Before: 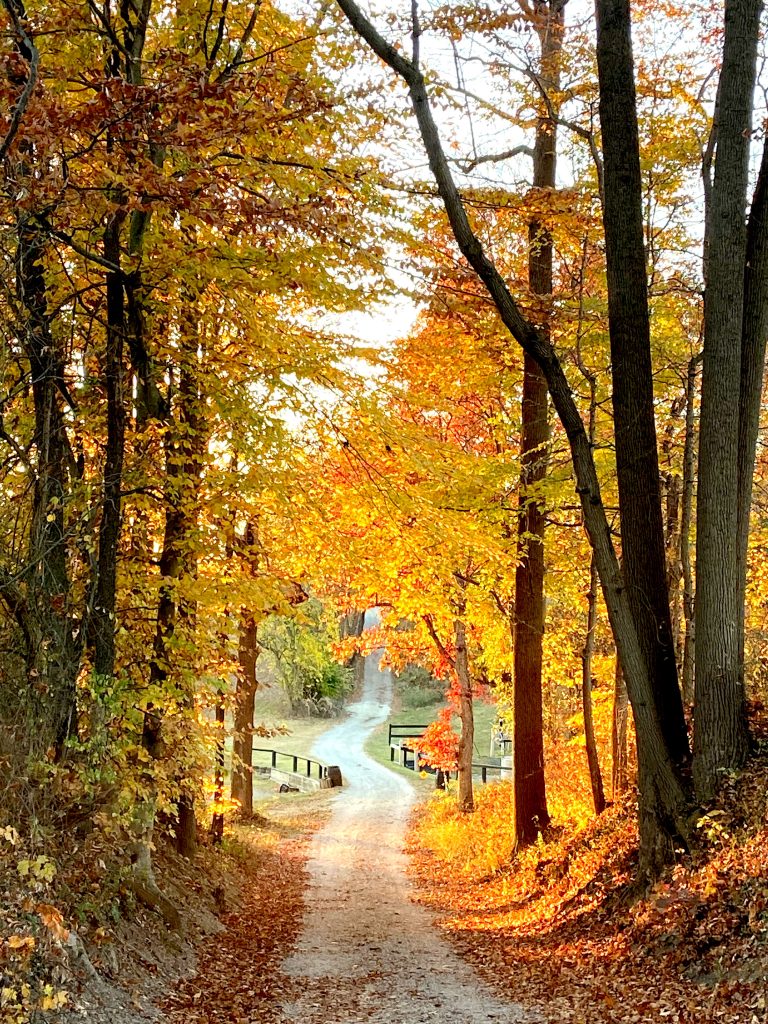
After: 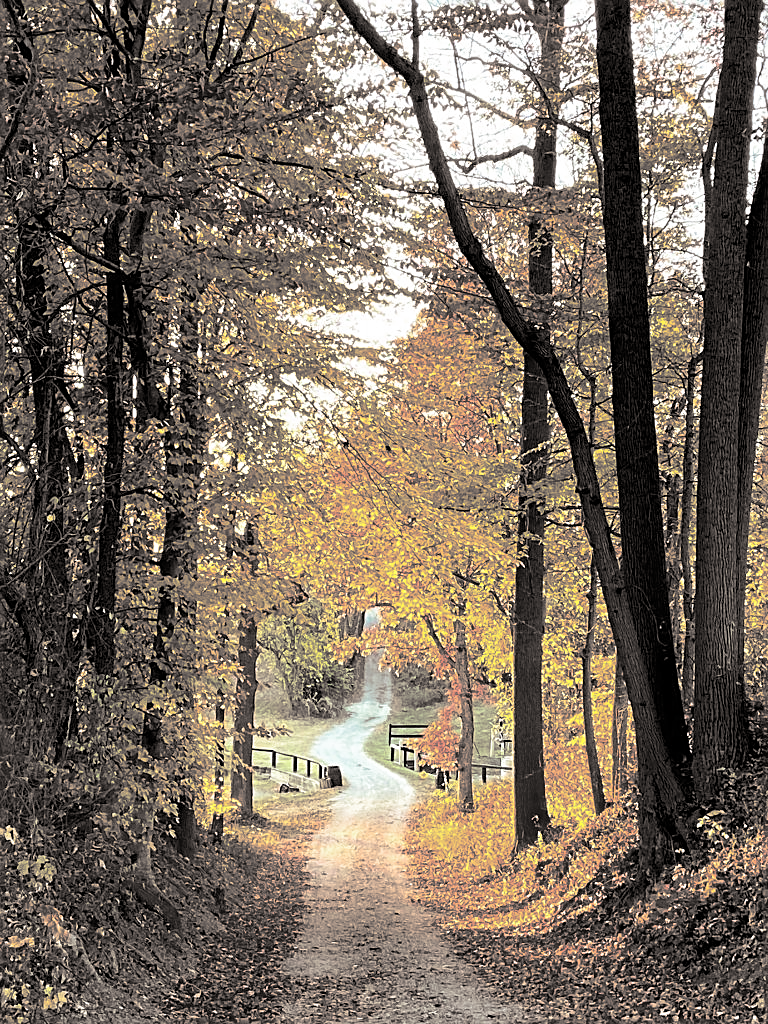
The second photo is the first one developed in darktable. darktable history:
sharpen: on, module defaults
split-toning: shadows › hue 26°, shadows › saturation 0.09, highlights › hue 40°, highlights › saturation 0.18, balance -63, compress 0%
